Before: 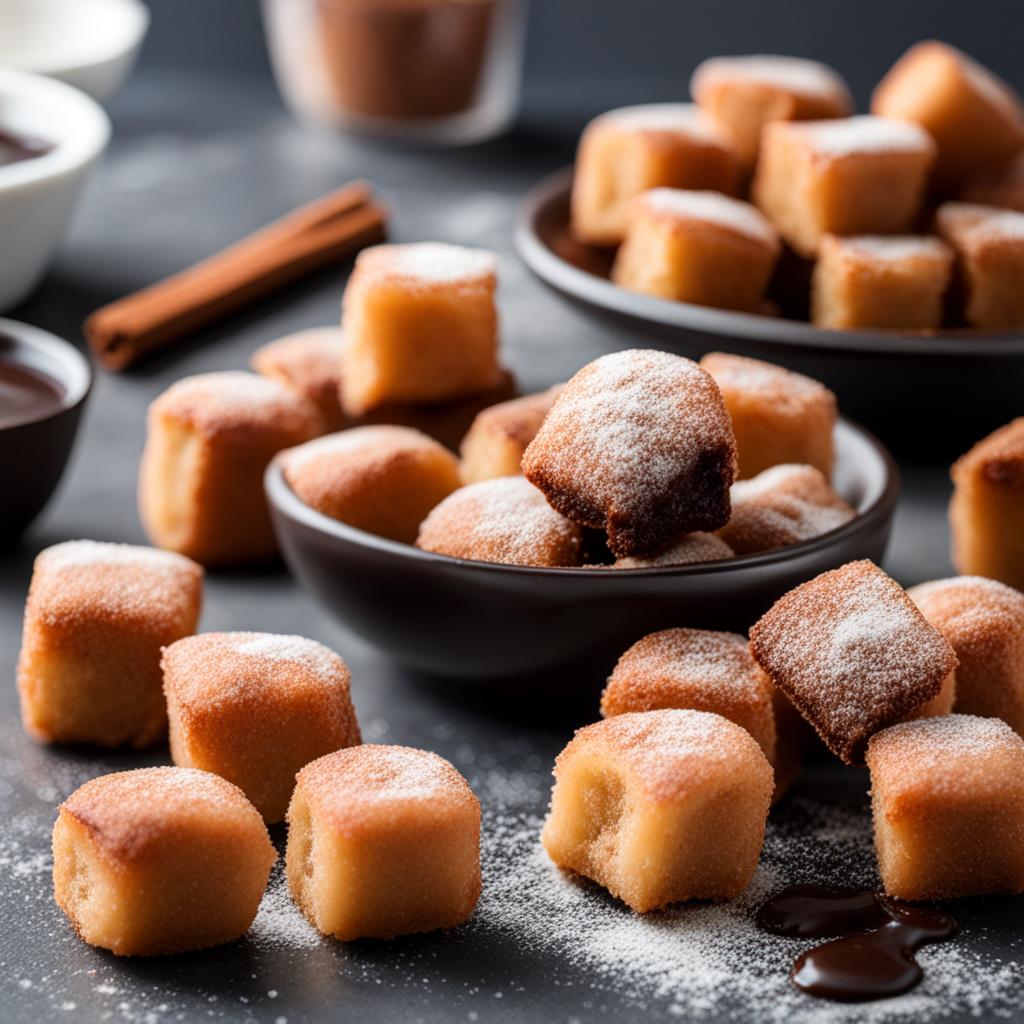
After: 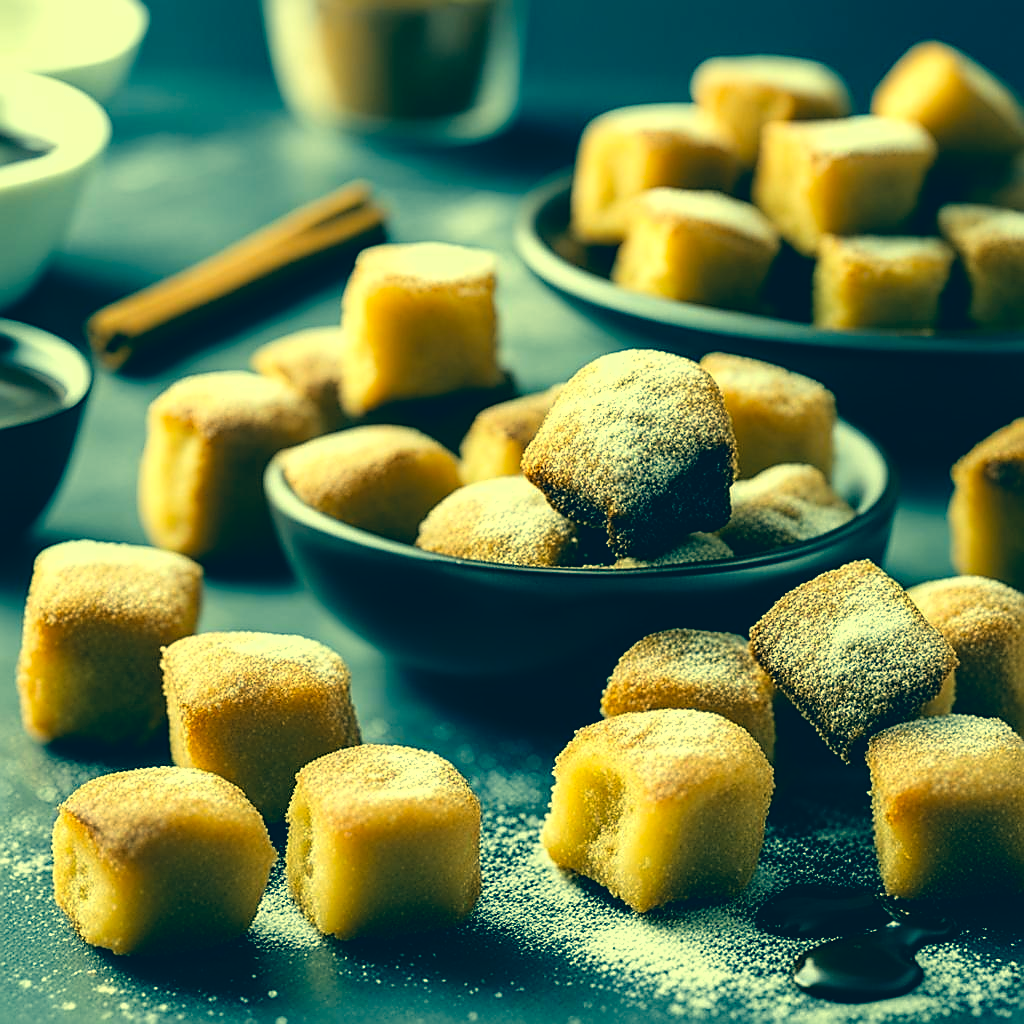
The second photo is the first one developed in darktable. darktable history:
sharpen: radius 1.414, amount 1.232, threshold 0.784
color correction: highlights a* -15.49, highlights b* 39.72, shadows a* -39.98, shadows b* -26
shadows and highlights: radius 127.27, shadows 30.39, highlights -30.76, low approximation 0.01, soften with gaussian
tone equalizer: -8 EV -0.419 EV, -7 EV -0.419 EV, -6 EV -0.331 EV, -5 EV -0.239 EV, -3 EV 0.247 EV, -2 EV 0.335 EV, -1 EV 0.371 EV, +0 EV 0.407 EV, mask exposure compensation -0.485 EV
